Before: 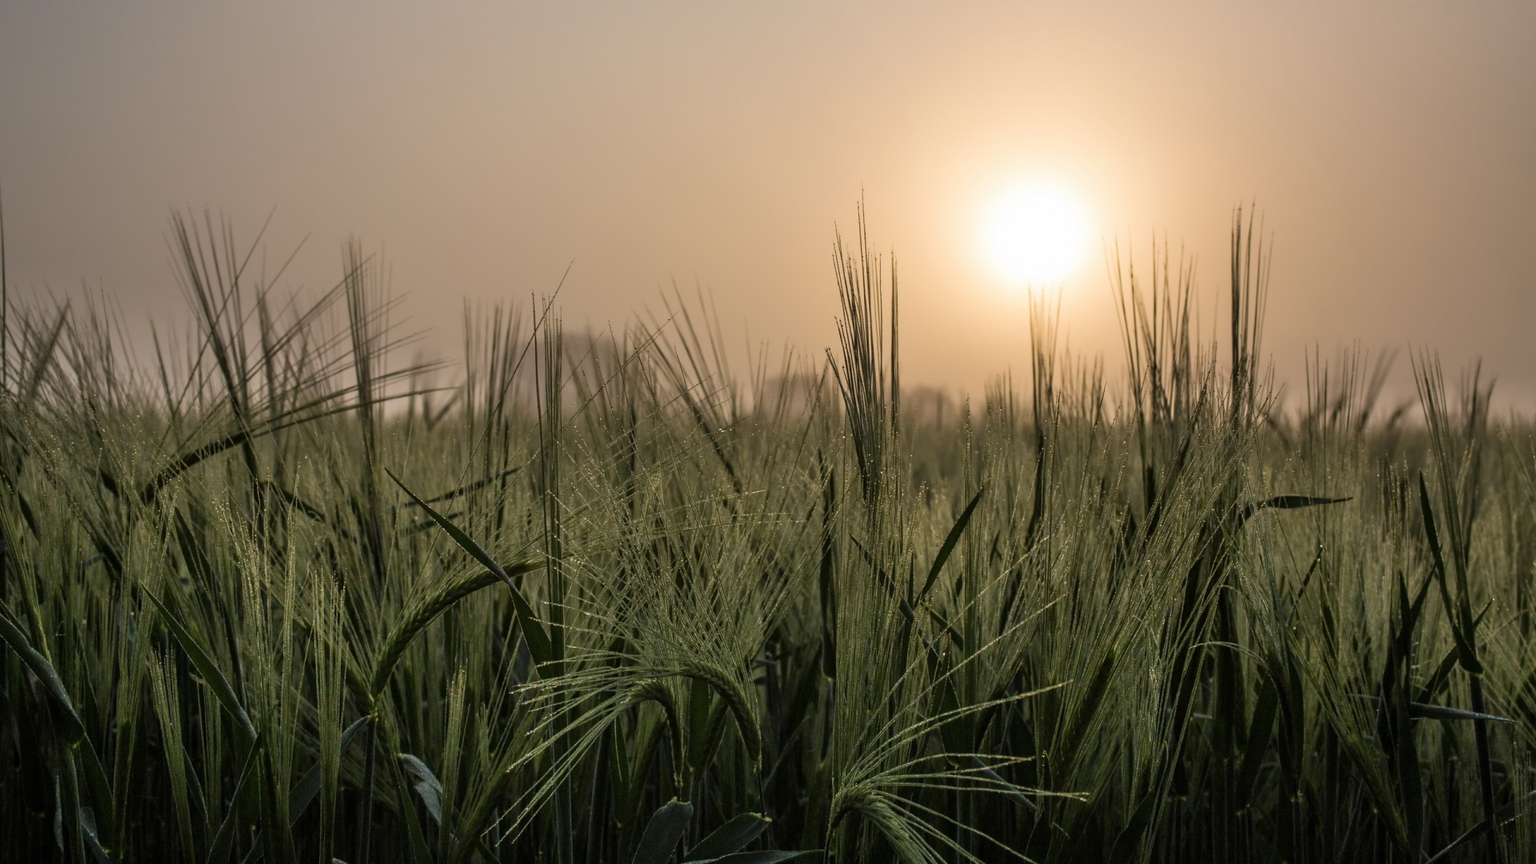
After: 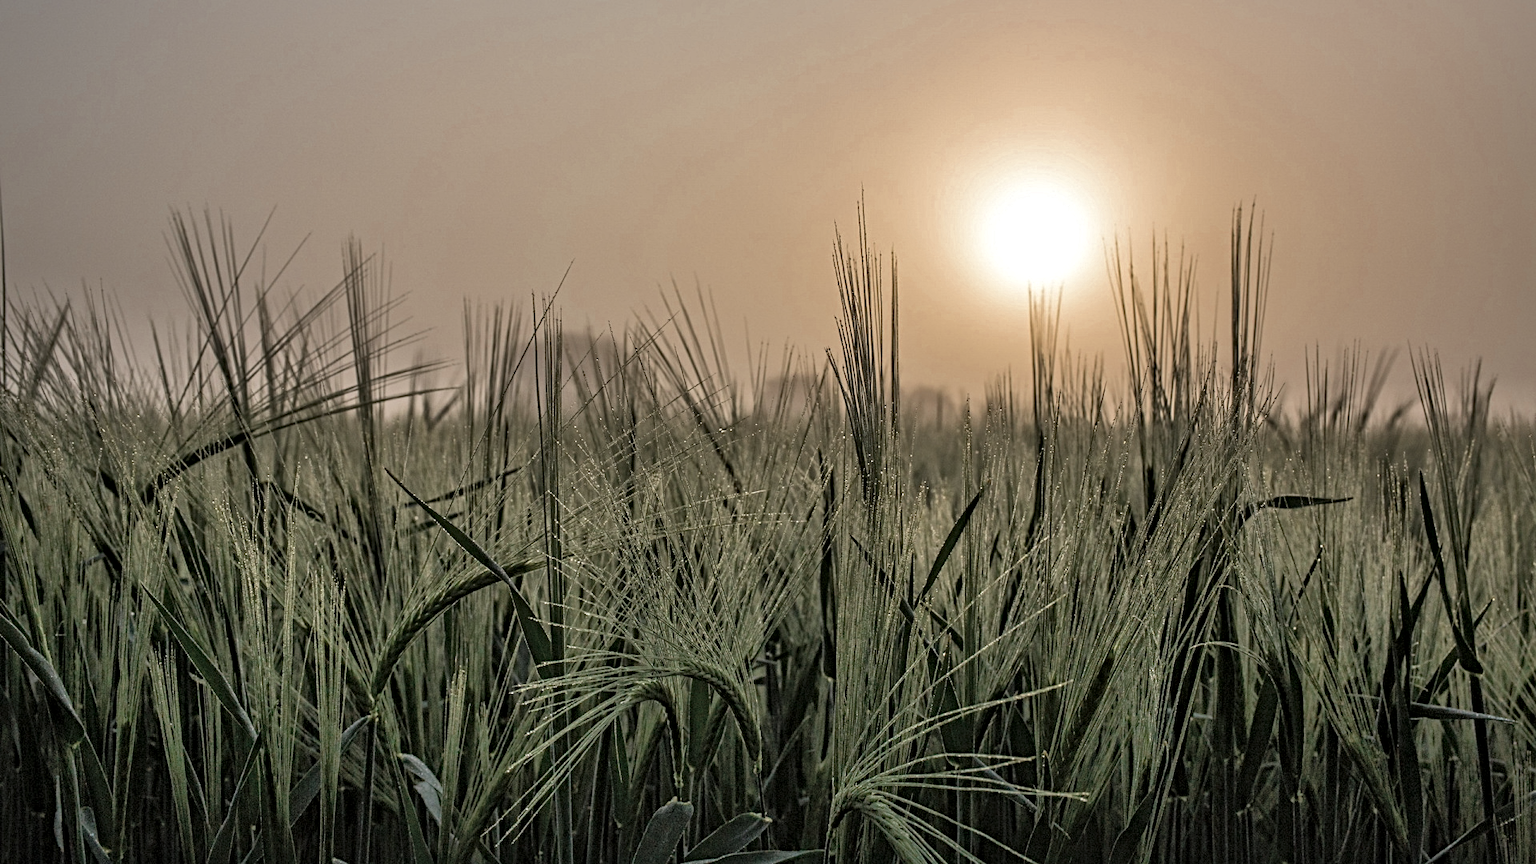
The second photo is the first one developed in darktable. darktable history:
color zones: curves: ch0 [(0, 0.5) (0.125, 0.4) (0.25, 0.5) (0.375, 0.4) (0.5, 0.4) (0.625, 0.35) (0.75, 0.35) (0.875, 0.5)]; ch1 [(0, 0.35) (0.125, 0.45) (0.25, 0.35) (0.375, 0.35) (0.5, 0.35) (0.625, 0.35) (0.75, 0.45) (0.875, 0.35)]; ch2 [(0, 0.6) (0.125, 0.5) (0.25, 0.5) (0.375, 0.6) (0.5, 0.6) (0.625, 0.5) (0.75, 0.5) (0.875, 0.5)]
local contrast: mode bilateral grid, contrast 20, coarseness 50, detail 128%, midtone range 0.2
contrast brightness saturation: contrast 0.049, brightness 0.065, saturation 0.006
shadows and highlights: on, module defaults
contrast equalizer: octaves 7, y [[0.5, 0.5, 0.5, 0.539, 0.64, 0.611], [0.5 ×6], [0.5 ×6], [0 ×6], [0 ×6]]
